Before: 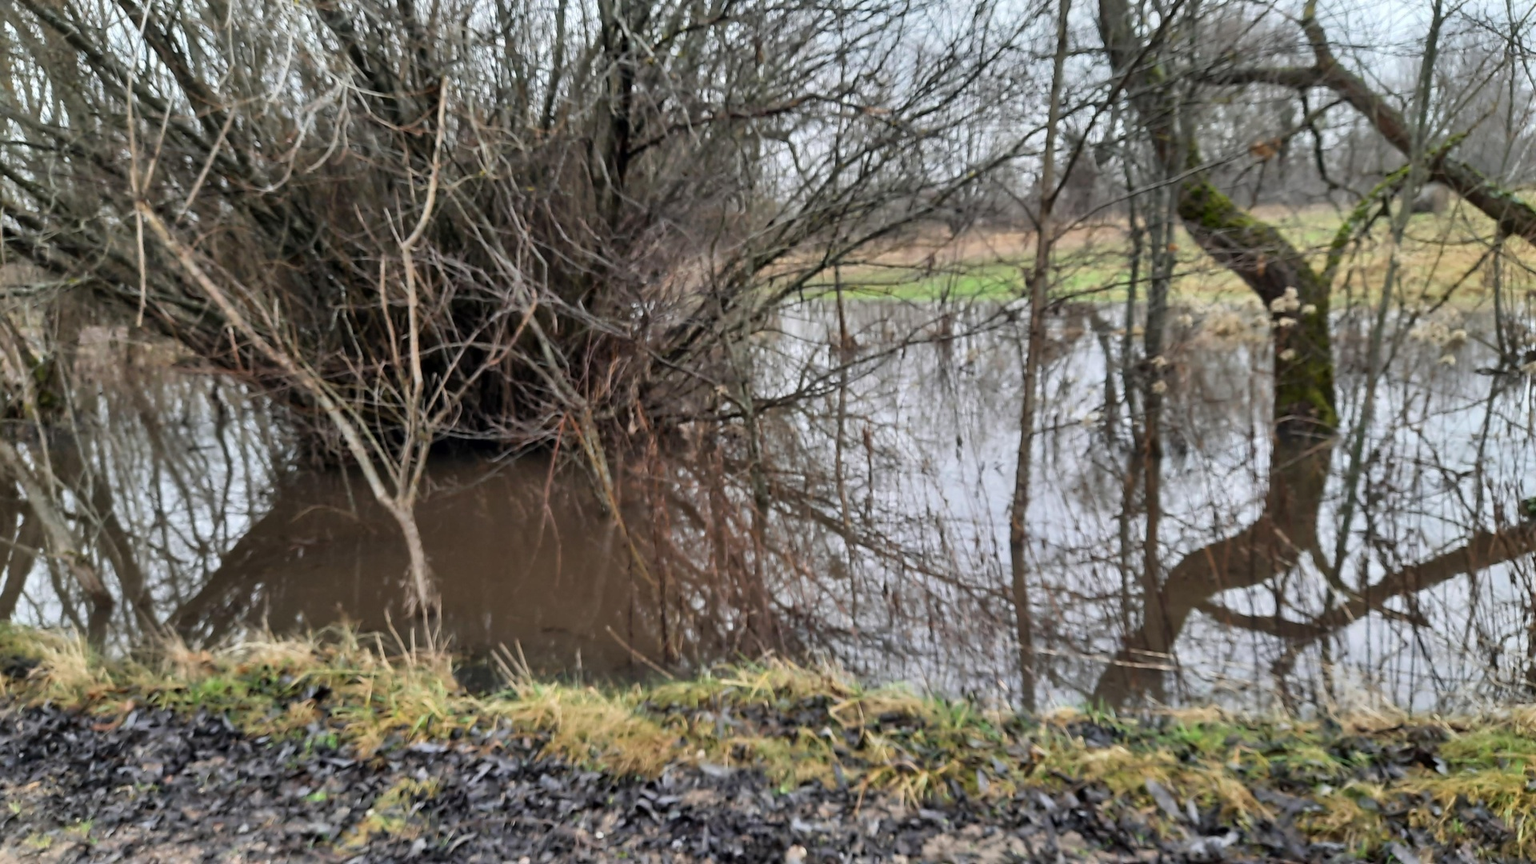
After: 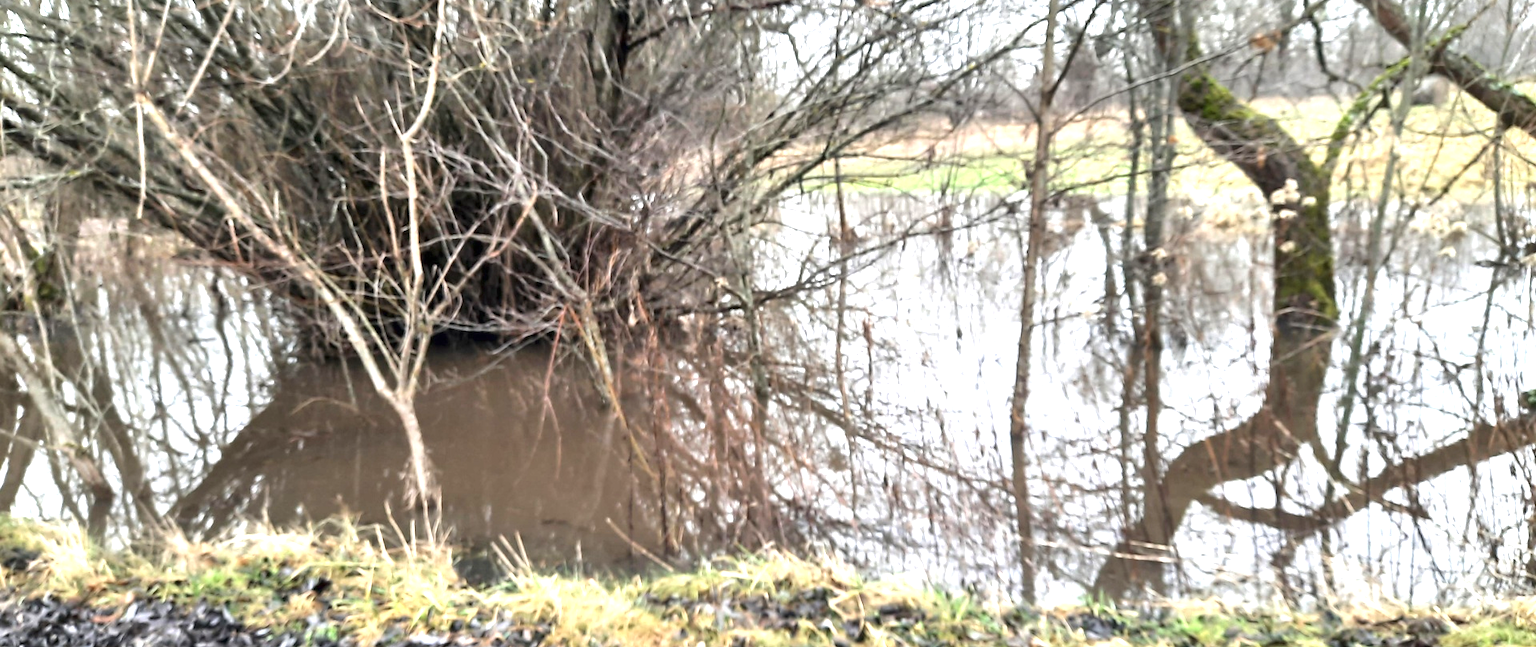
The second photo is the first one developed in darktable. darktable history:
crop and rotate: top 12.528%, bottom 12.482%
exposure: black level correction 0, exposure 1.488 EV, compensate highlight preservation false
color correction: highlights b* 0.01, saturation 0.859
